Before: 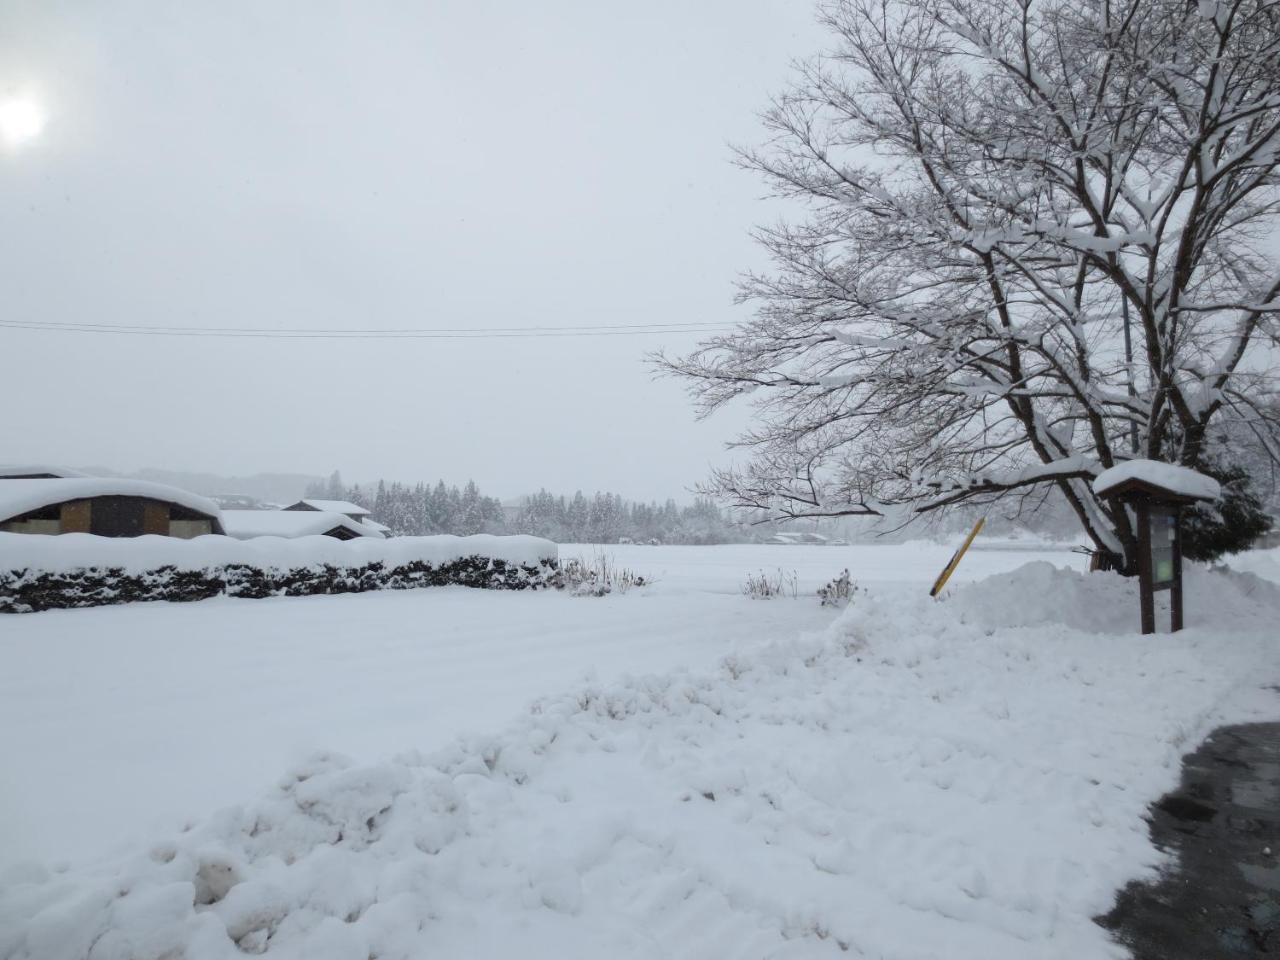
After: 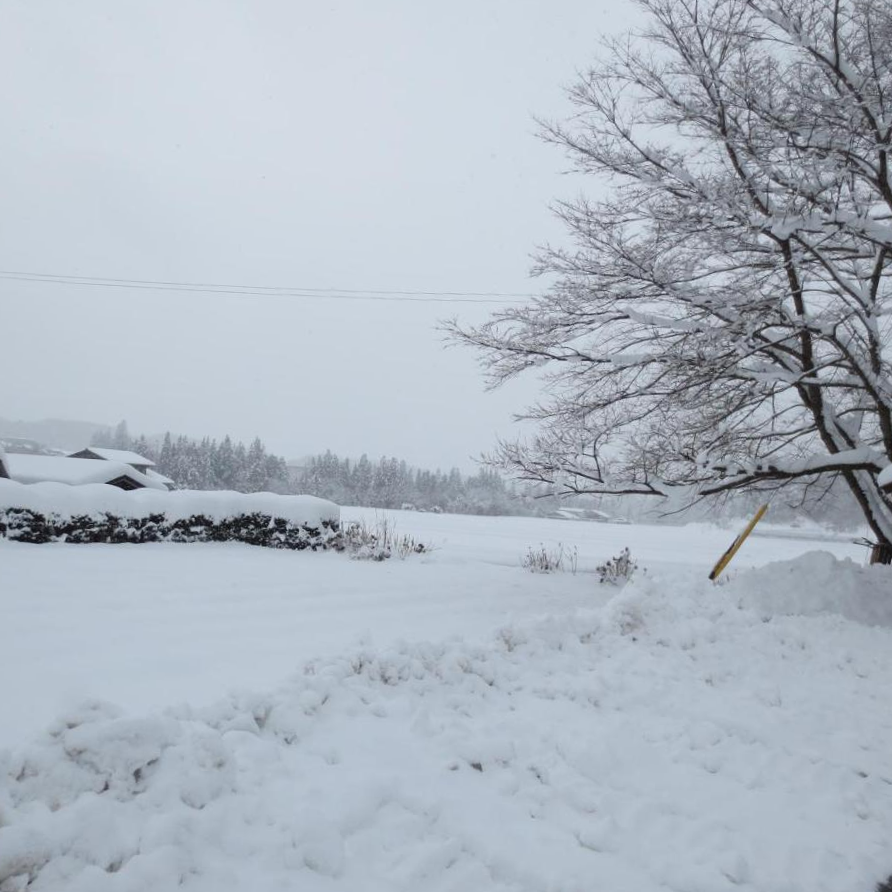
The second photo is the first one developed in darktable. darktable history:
crop and rotate: angle -3.27°, left 14.277%, top 0.028%, right 10.766%, bottom 0.028%
